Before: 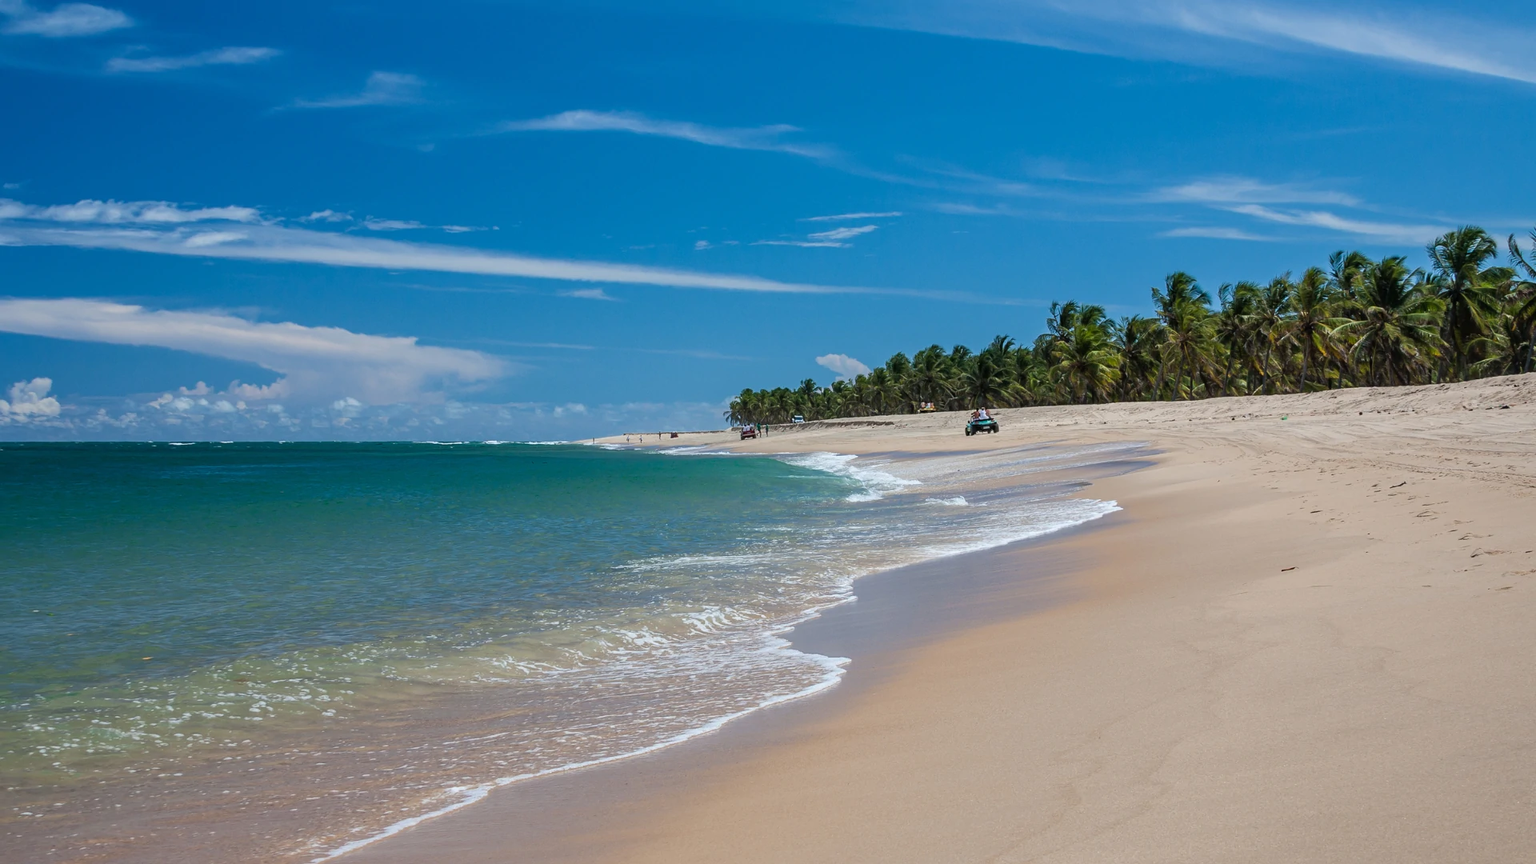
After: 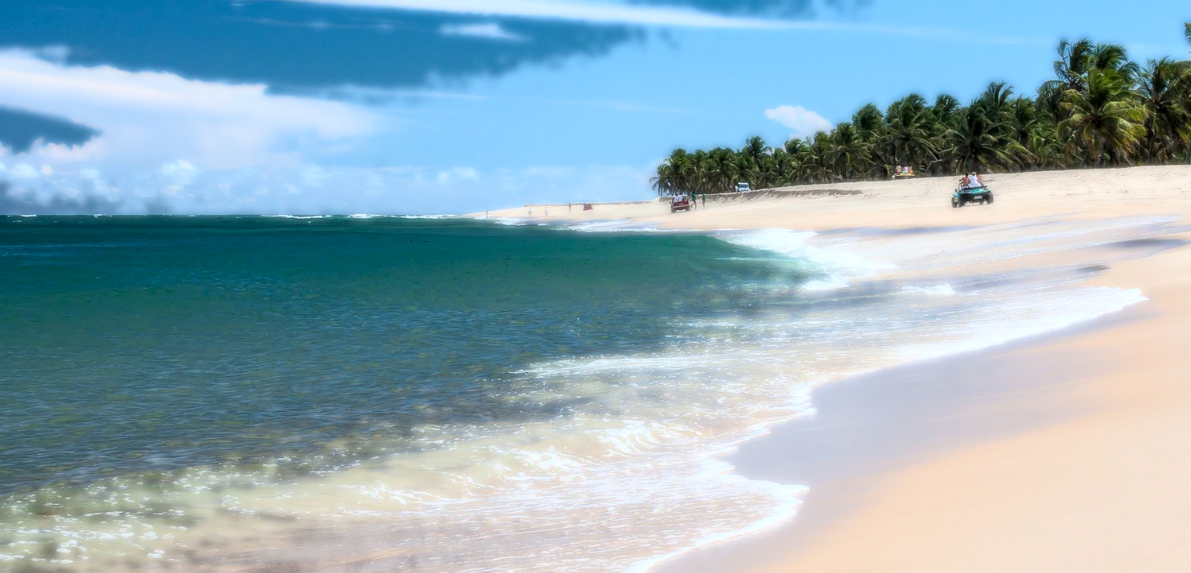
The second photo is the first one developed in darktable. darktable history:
local contrast: highlights 100%, shadows 100%, detail 120%, midtone range 0.2
bloom: size 0%, threshold 54.82%, strength 8.31%
crop: left 13.312%, top 31.28%, right 24.627%, bottom 15.582%
base curve: curves: ch0 [(0, 0) (0.472, 0.455) (1, 1)], preserve colors none
